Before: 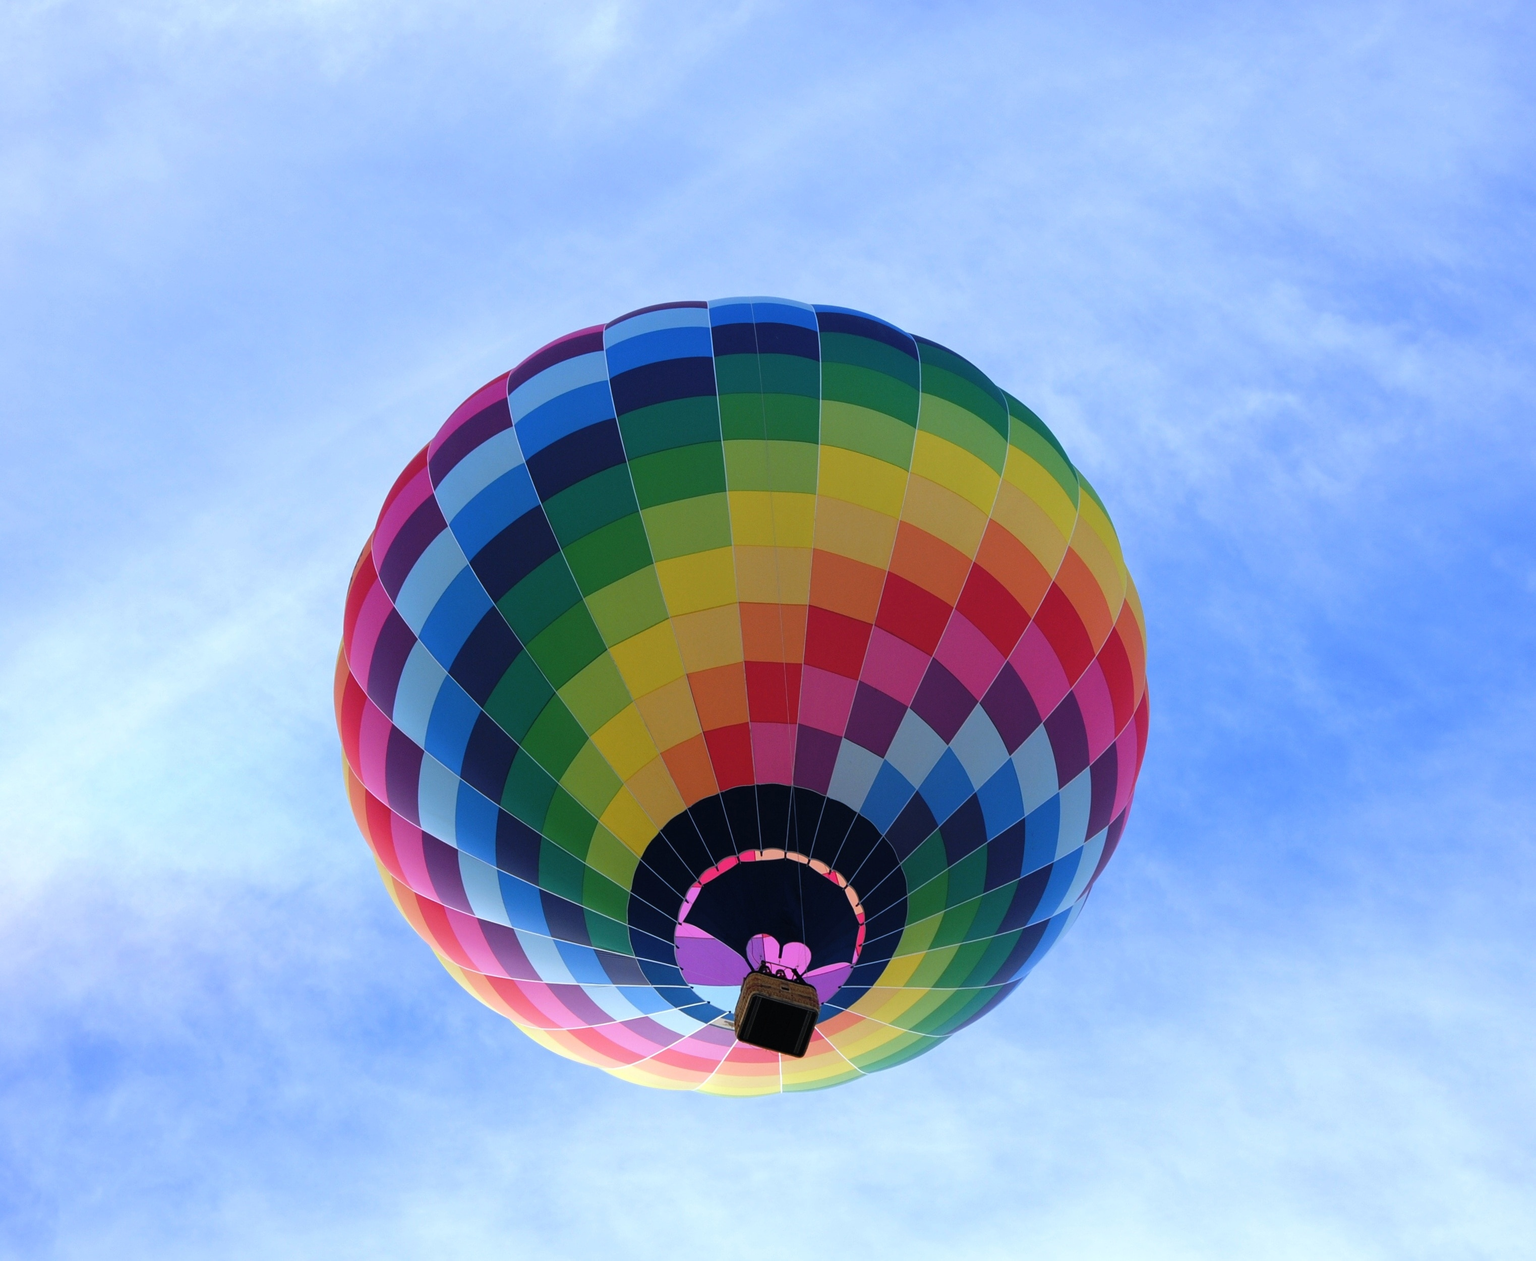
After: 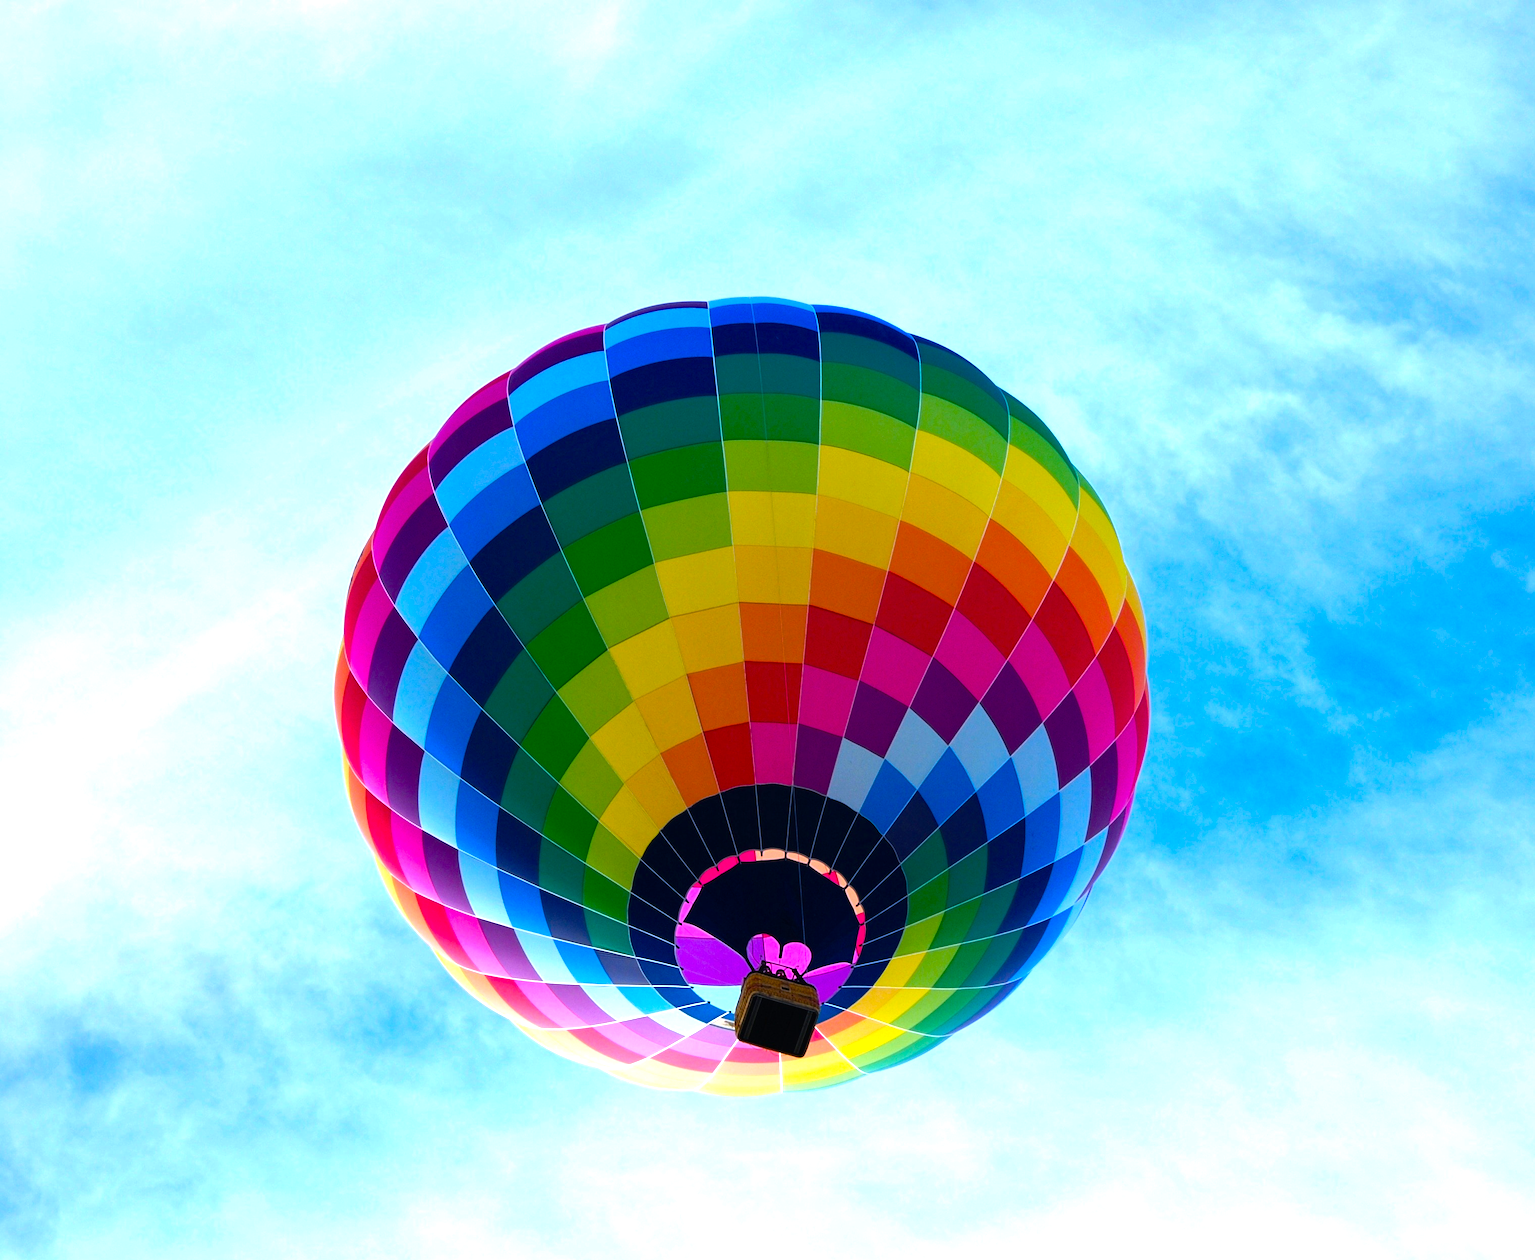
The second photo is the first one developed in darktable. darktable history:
color balance rgb: linear chroma grading › global chroma 9%, perceptual saturation grading › global saturation 36%, perceptual saturation grading › shadows 35%, perceptual brilliance grading › global brilliance 15%, perceptual brilliance grading › shadows -35%, global vibrance 15%
exposure: exposure 0.367 EV, compensate highlight preservation false
